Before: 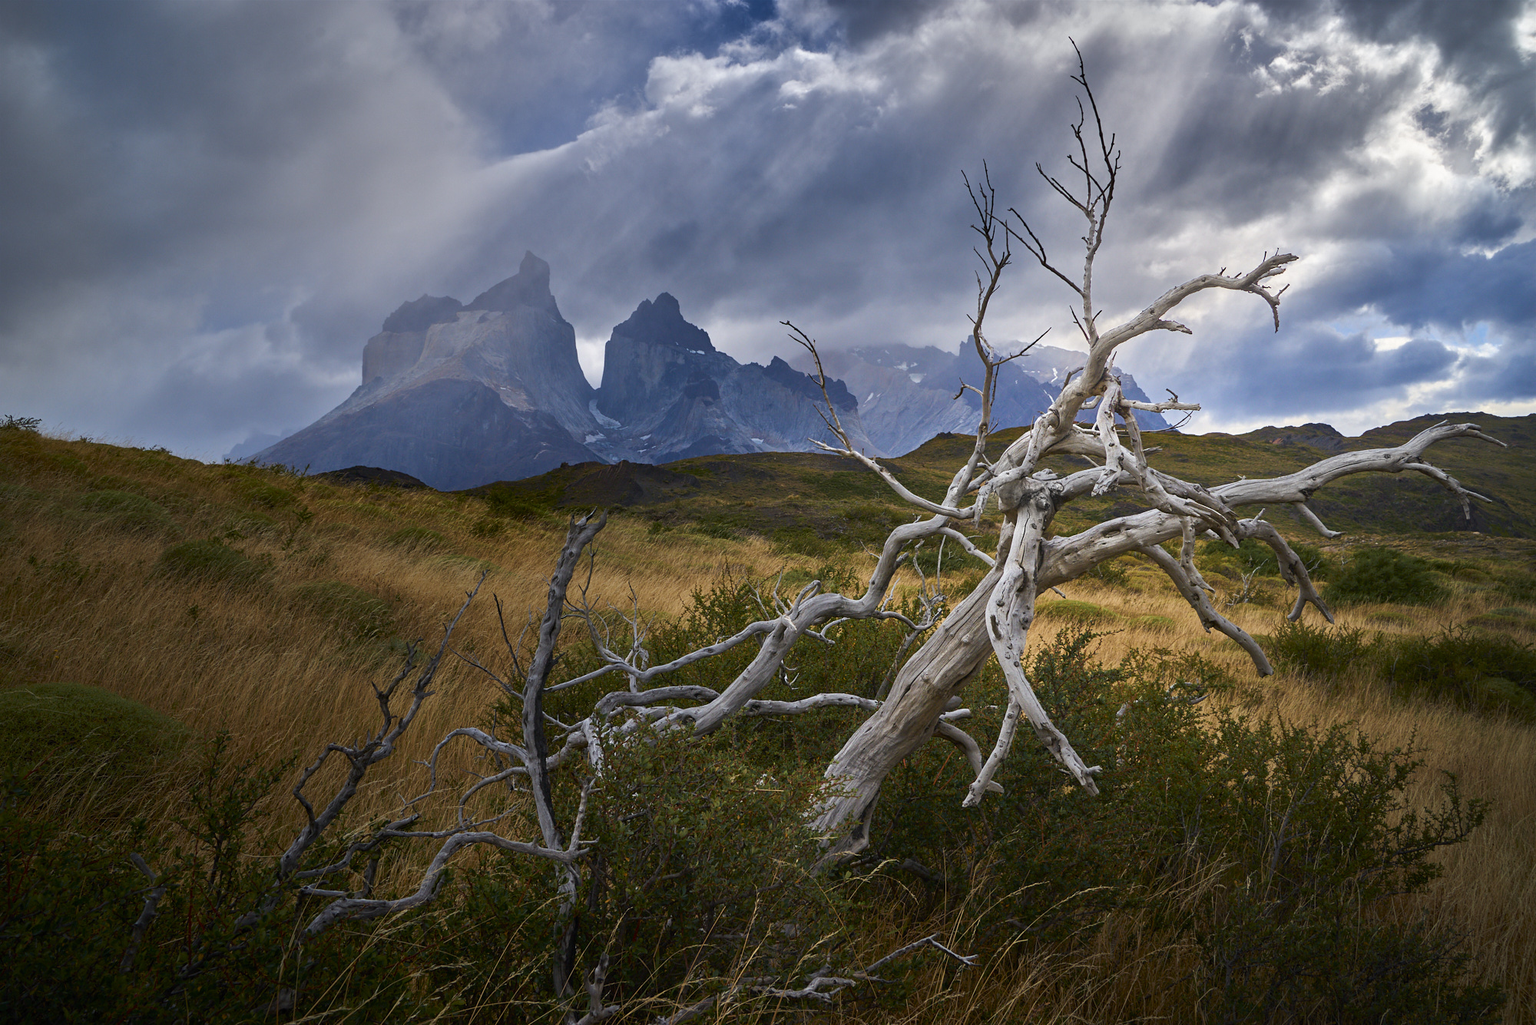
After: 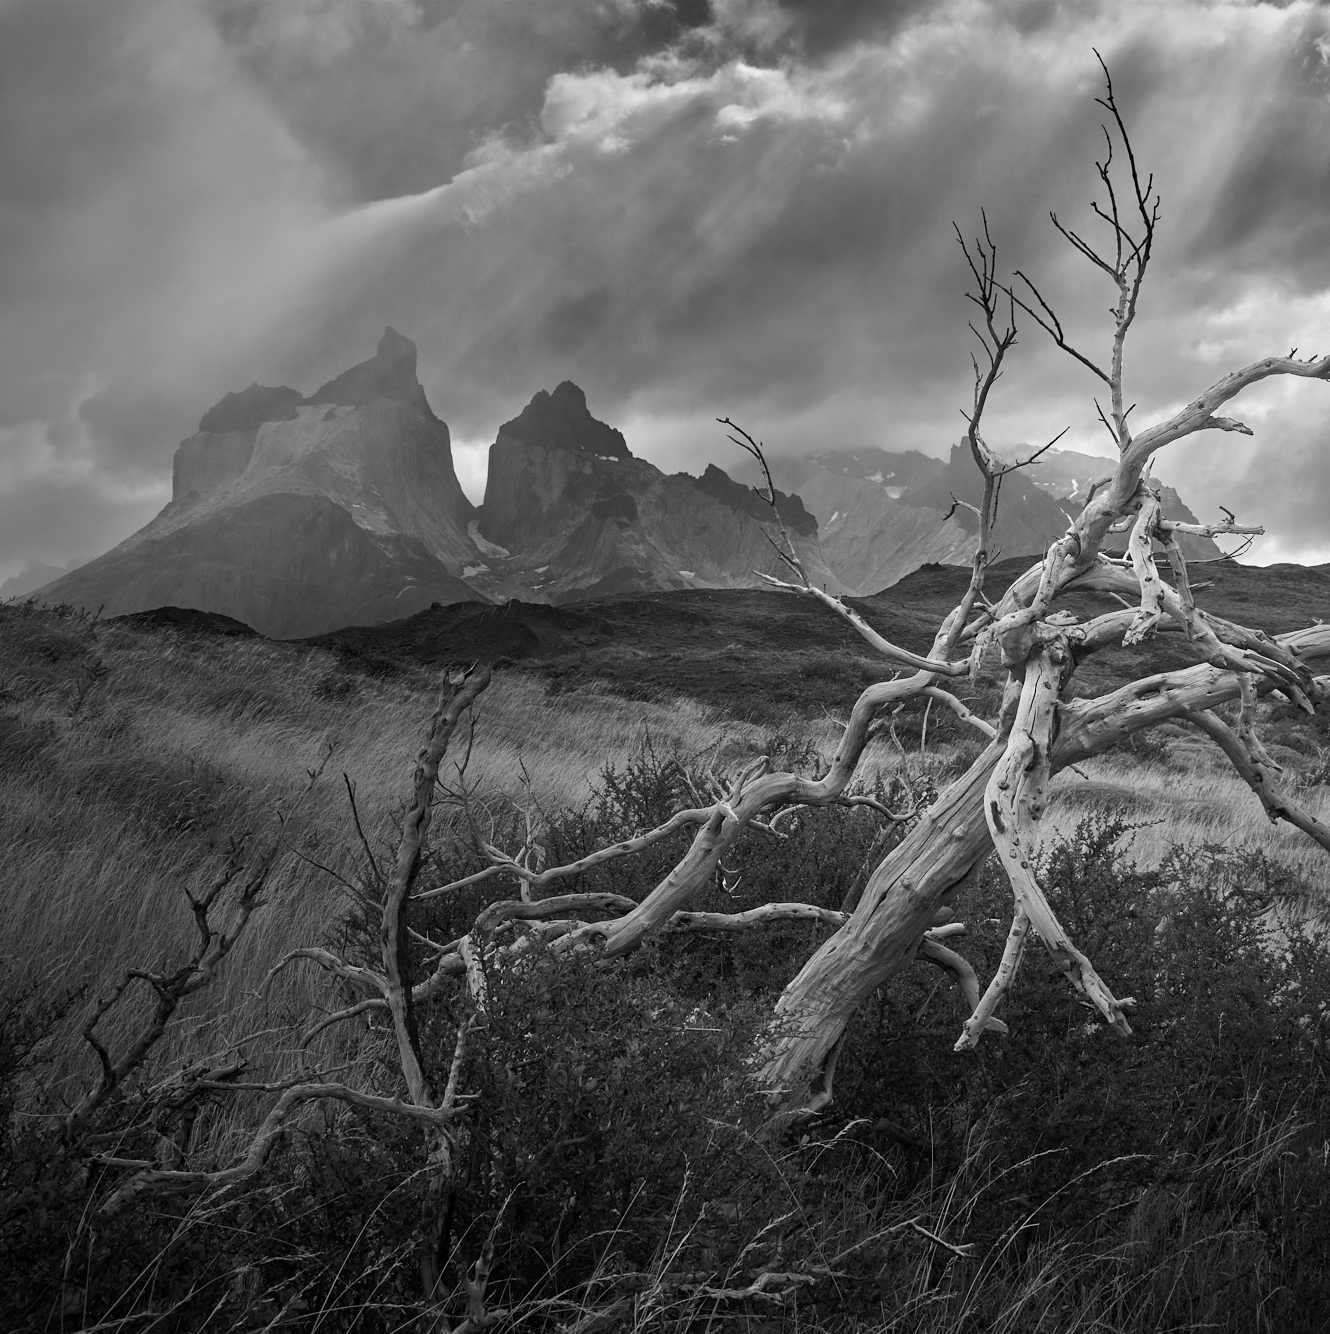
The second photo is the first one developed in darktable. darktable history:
contrast brightness saturation: saturation -0.999
crop and rotate: left 14.954%, right 18.51%
